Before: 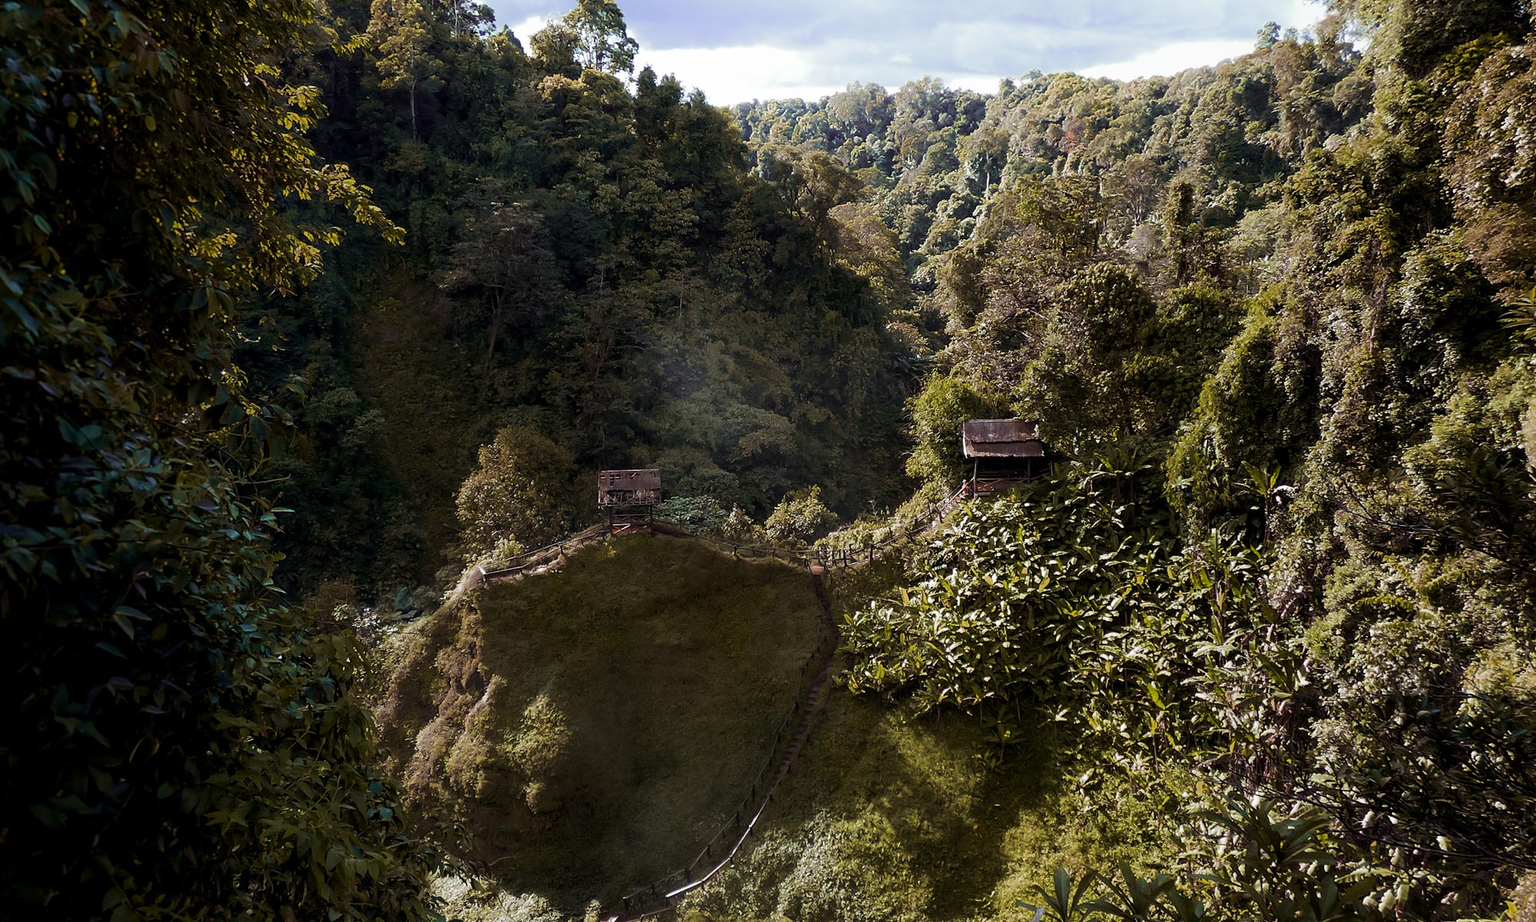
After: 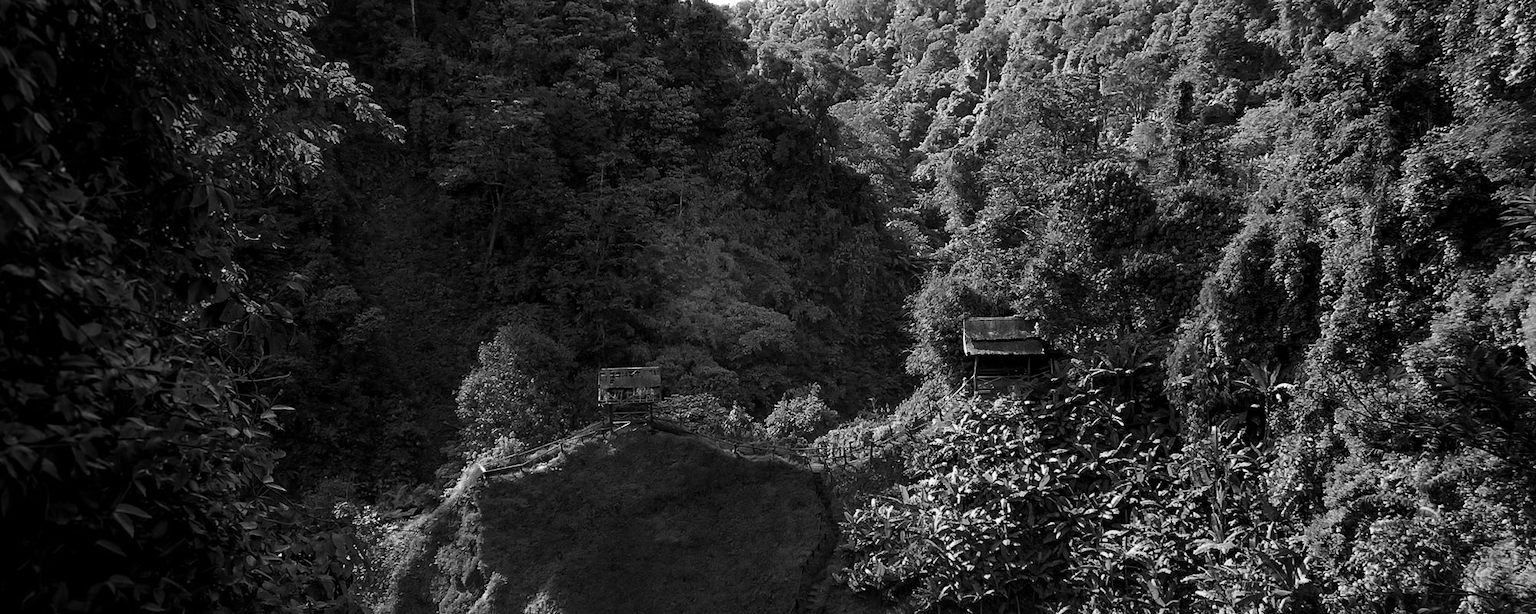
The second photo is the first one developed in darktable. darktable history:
color calibration: output gray [0.28, 0.41, 0.31, 0], x 0.355, y 0.367, temperature 4735.19 K
crop: top 11.156%, bottom 22.113%
haze removal: strength 0.52, distance 0.922, compatibility mode true, adaptive false
